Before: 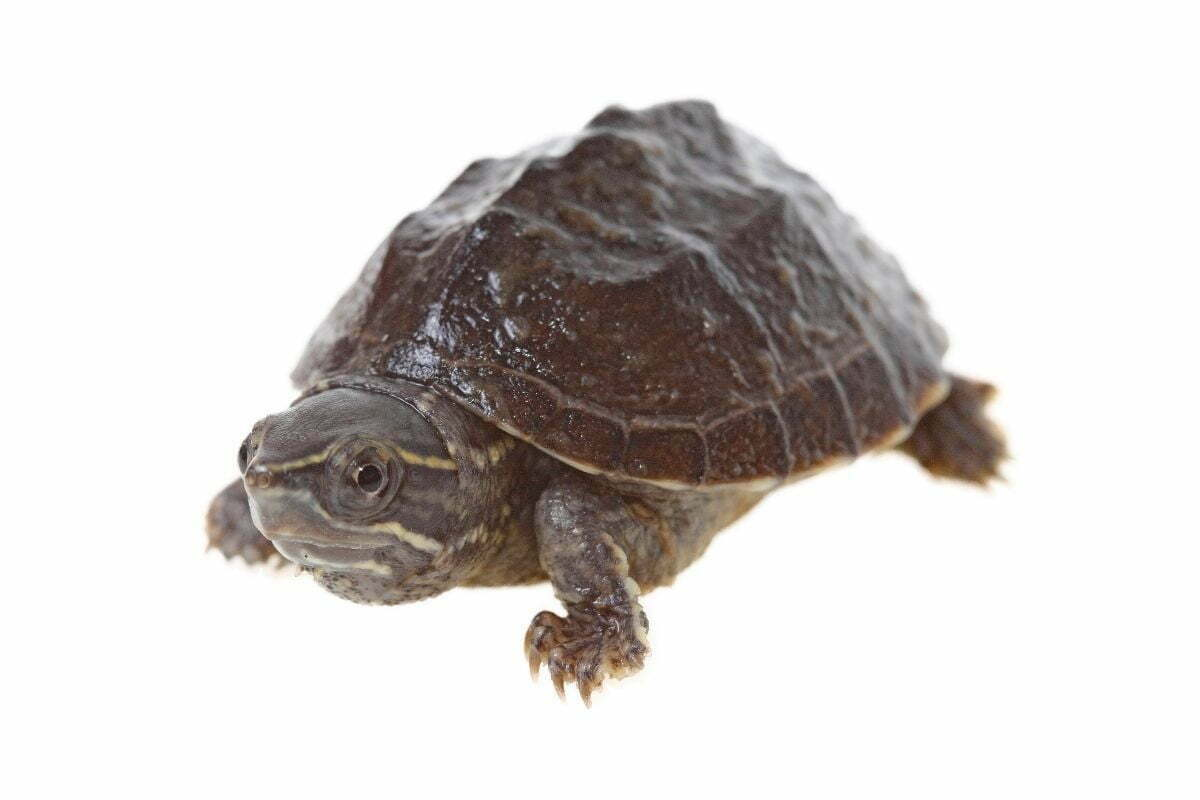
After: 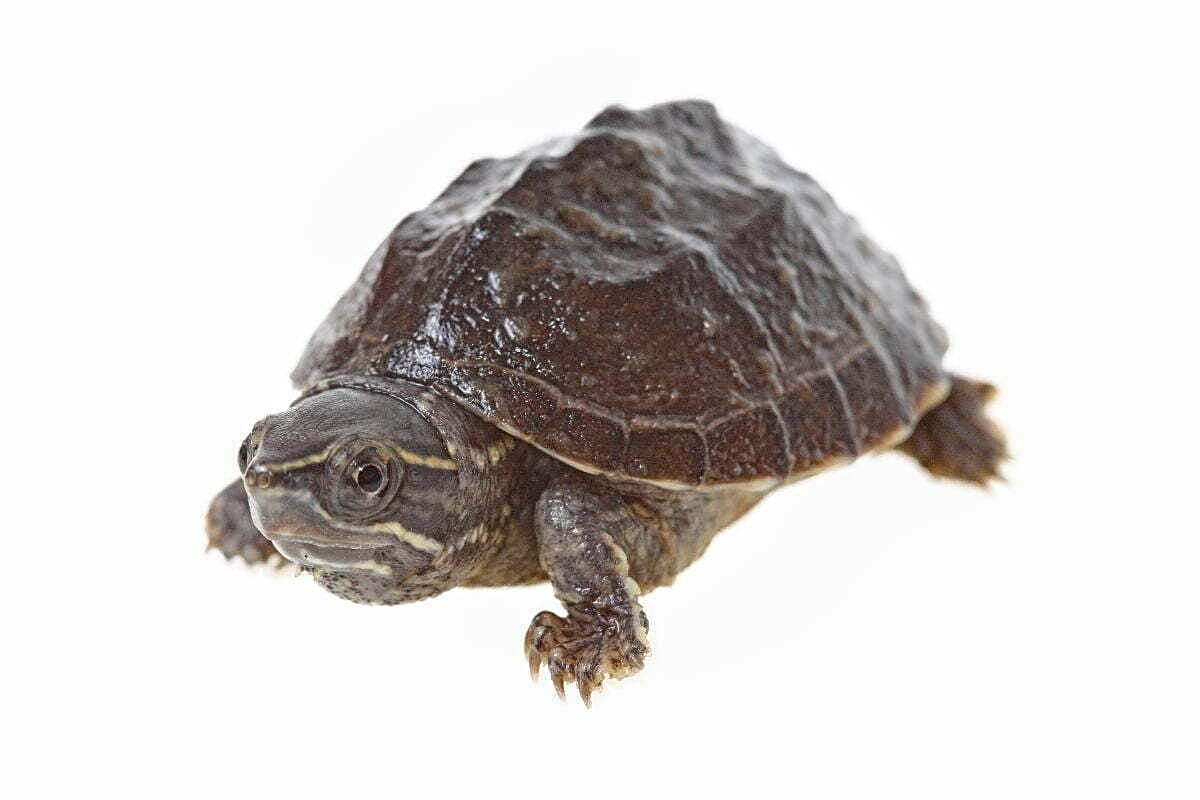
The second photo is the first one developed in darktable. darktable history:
local contrast: on, module defaults
sharpen: amount 0.542
